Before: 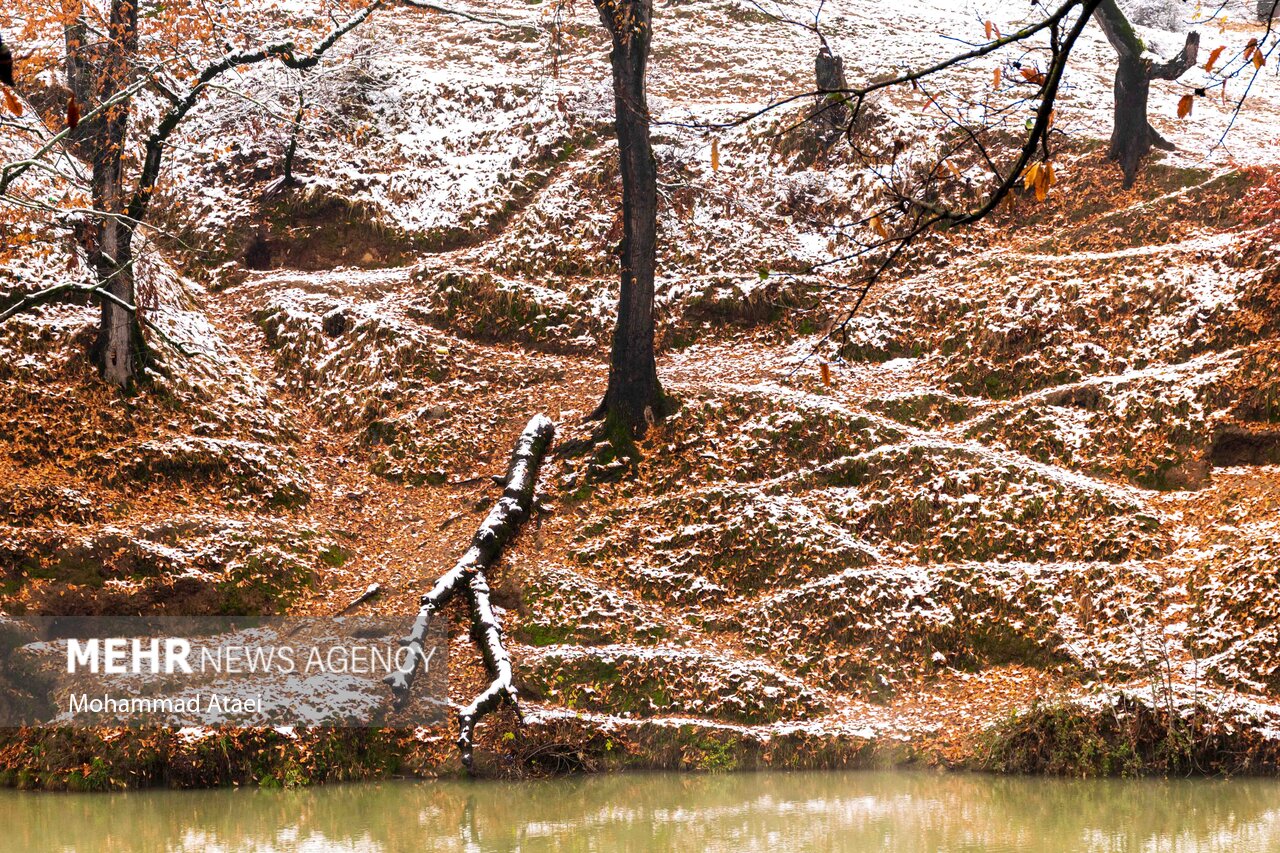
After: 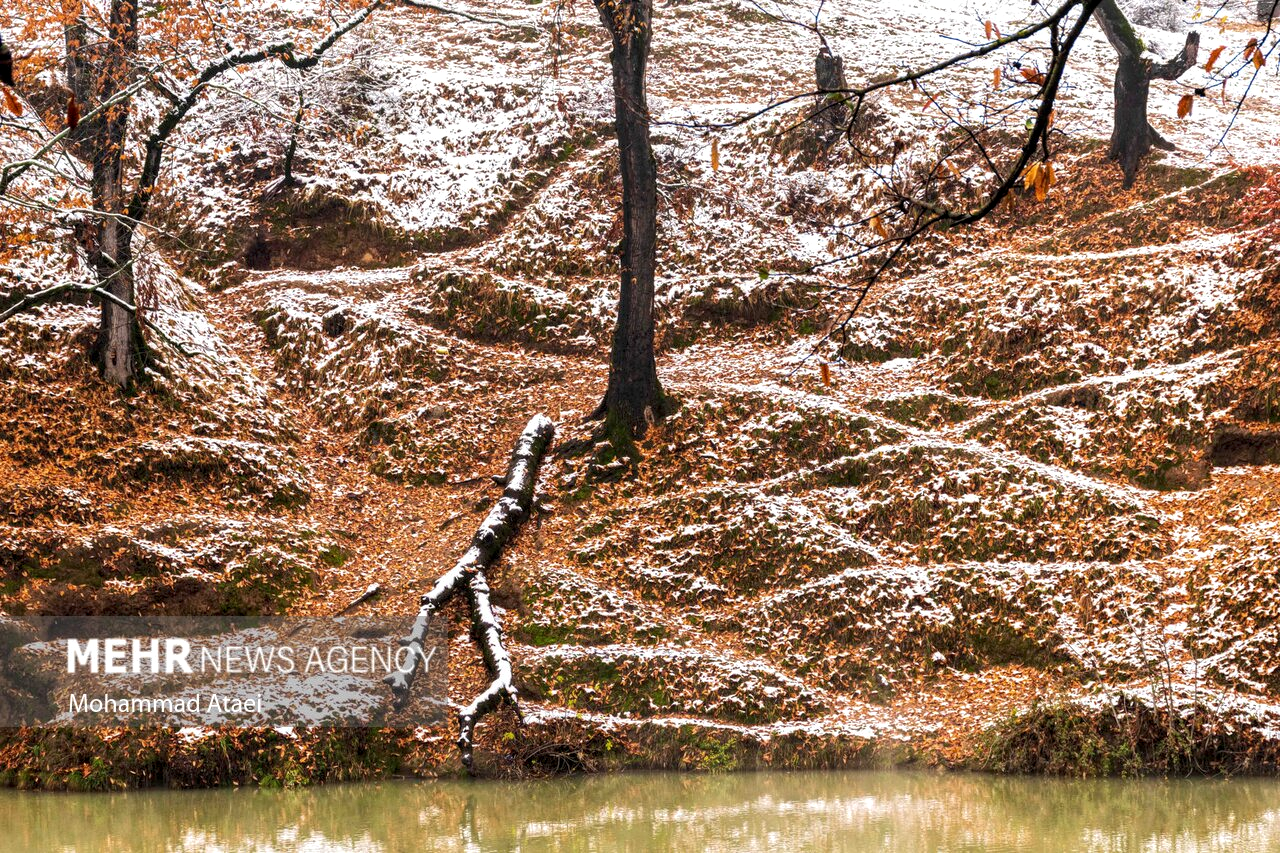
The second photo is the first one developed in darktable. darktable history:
local contrast: highlights 92%, shadows 89%, detail 160%, midtone range 0.2
